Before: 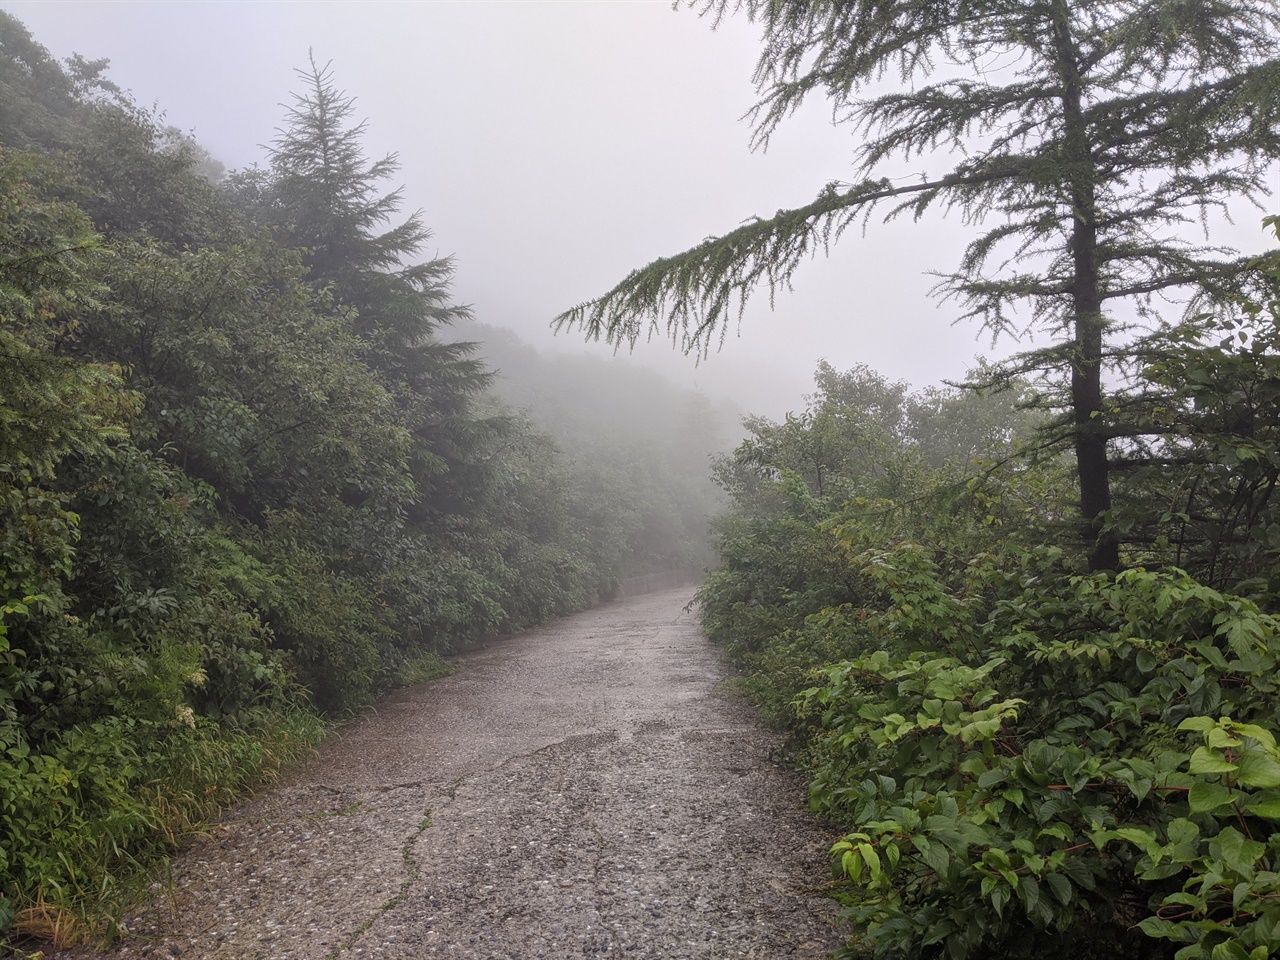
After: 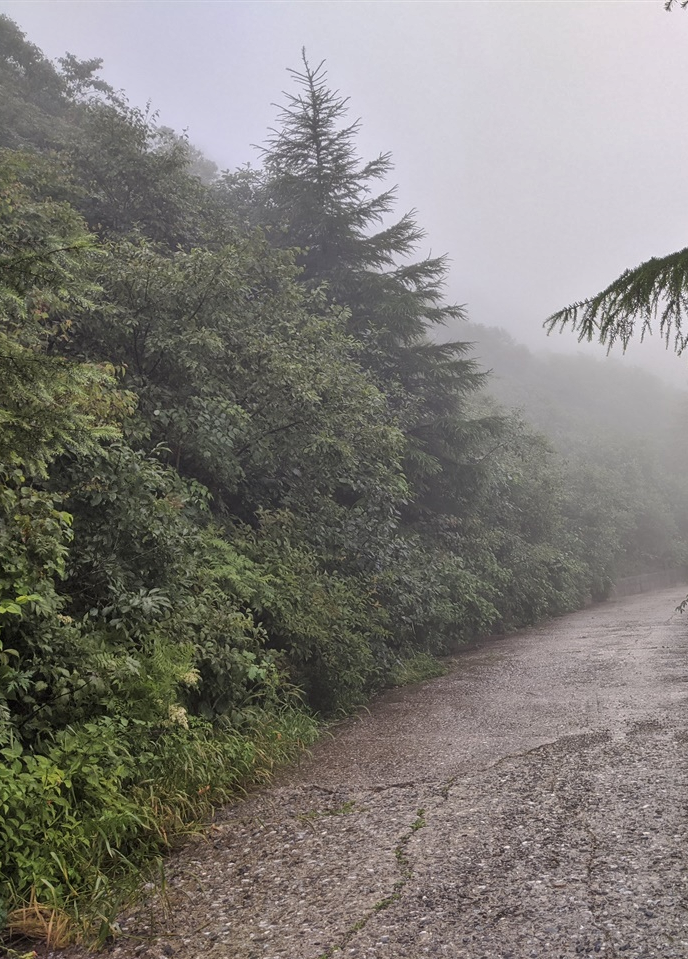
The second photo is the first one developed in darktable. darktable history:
shadows and highlights: low approximation 0.01, soften with gaussian
local contrast: mode bilateral grid, contrast 20, coarseness 50, detail 120%, midtone range 0.2
crop: left 0.587%, right 45.588%, bottom 0.086%
